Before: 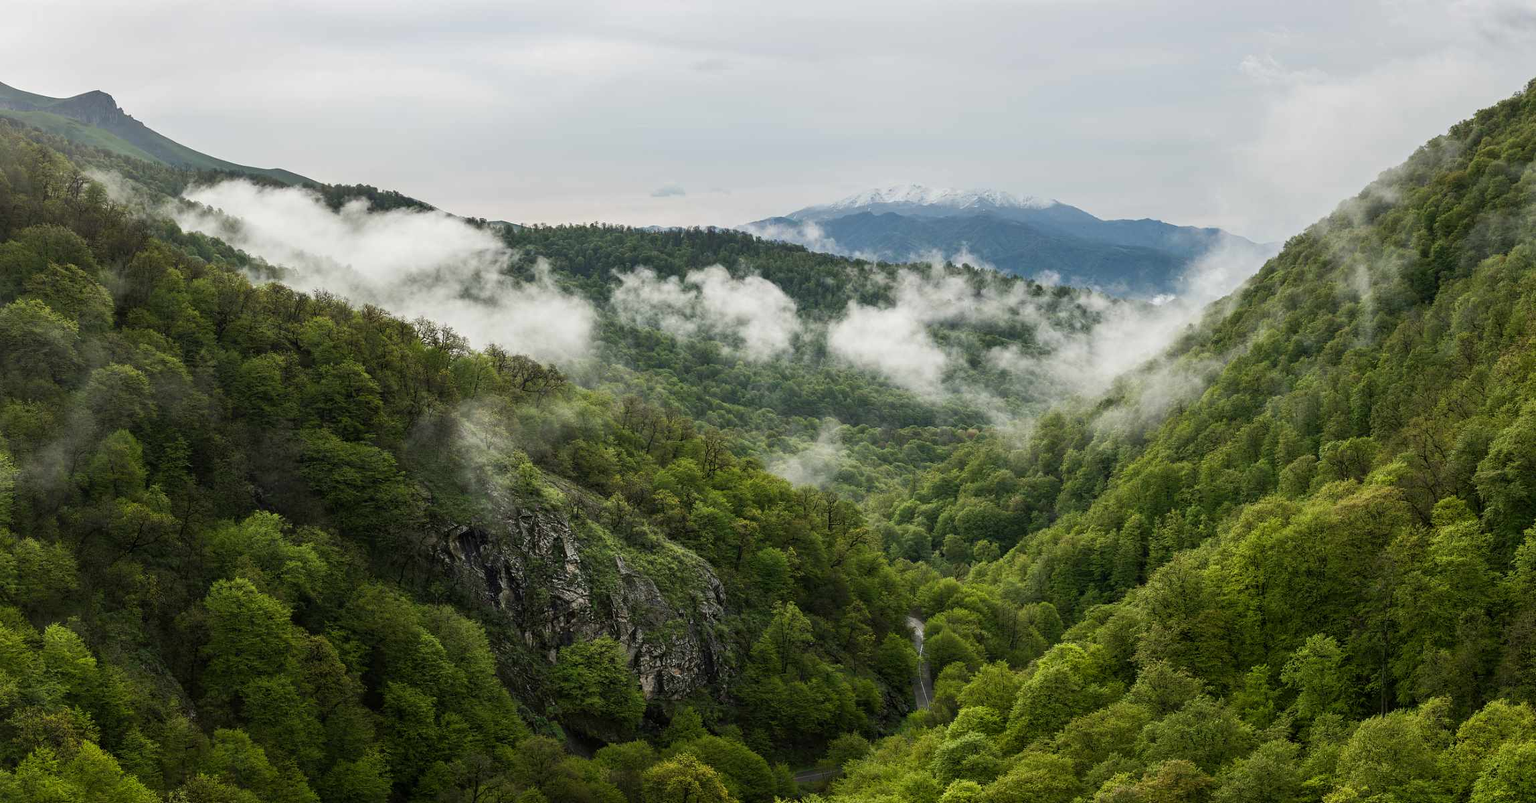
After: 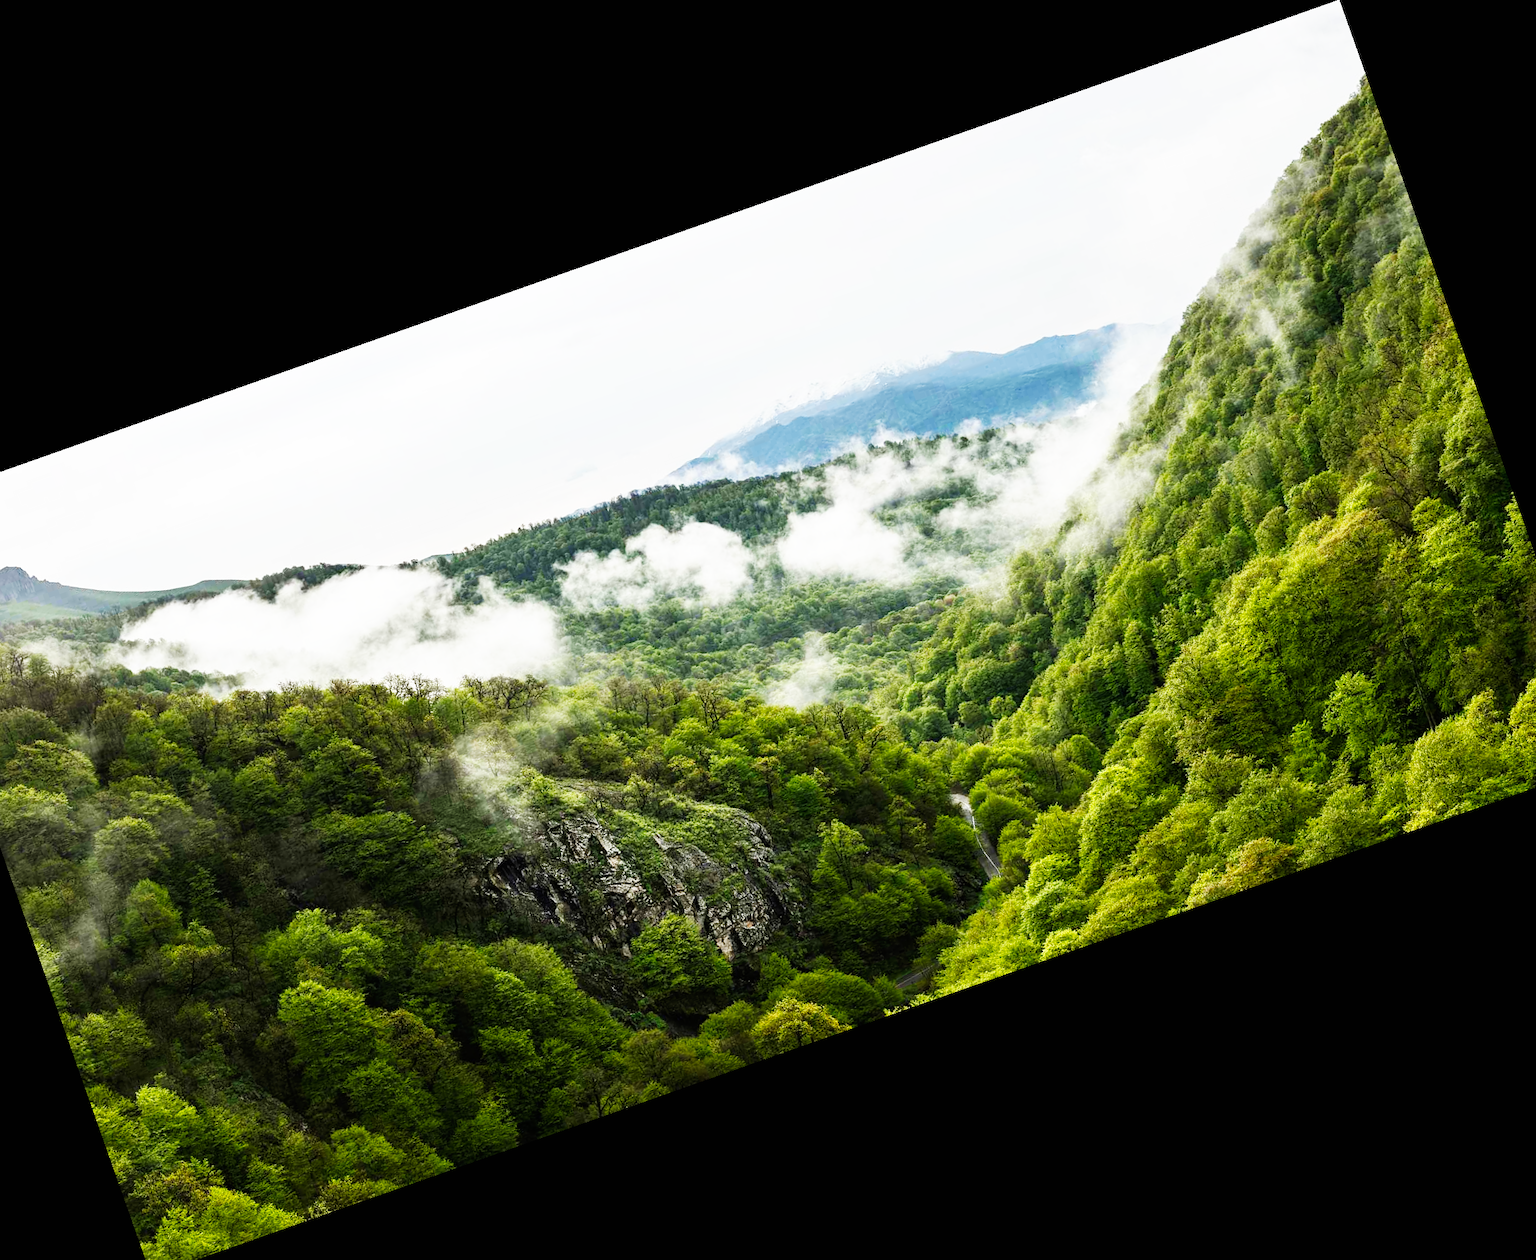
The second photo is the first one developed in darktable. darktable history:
crop and rotate: angle 19.43°, left 6.812%, right 4.125%, bottom 1.087%
color balance rgb: on, module defaults
base curve: curves: ch0 [(0, 0) (0.007, 0.004) (0.027, 0.03) (0.046, 0.07) (0.207, 0.54) (0.442, 0.872) (0.673, 0.972) (1, 1)], preserve colors none
